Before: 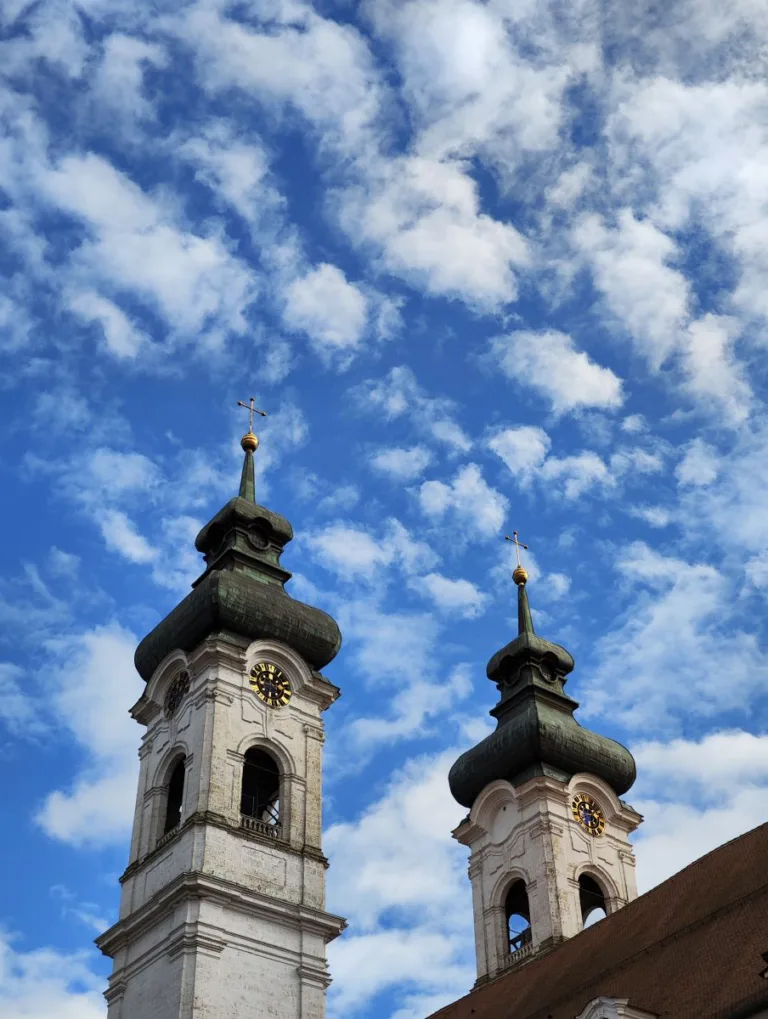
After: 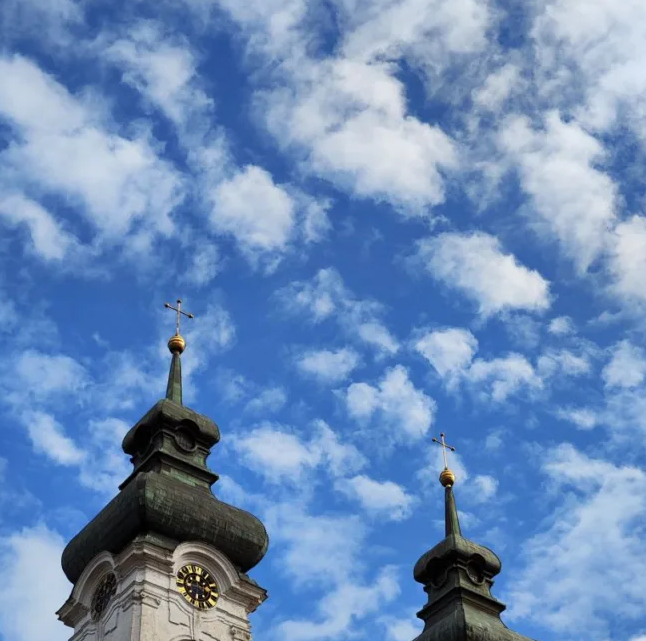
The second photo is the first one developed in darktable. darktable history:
crop and rotate: left 9.624%, top 9.668%, right 6.178%, bottom 27.406%
